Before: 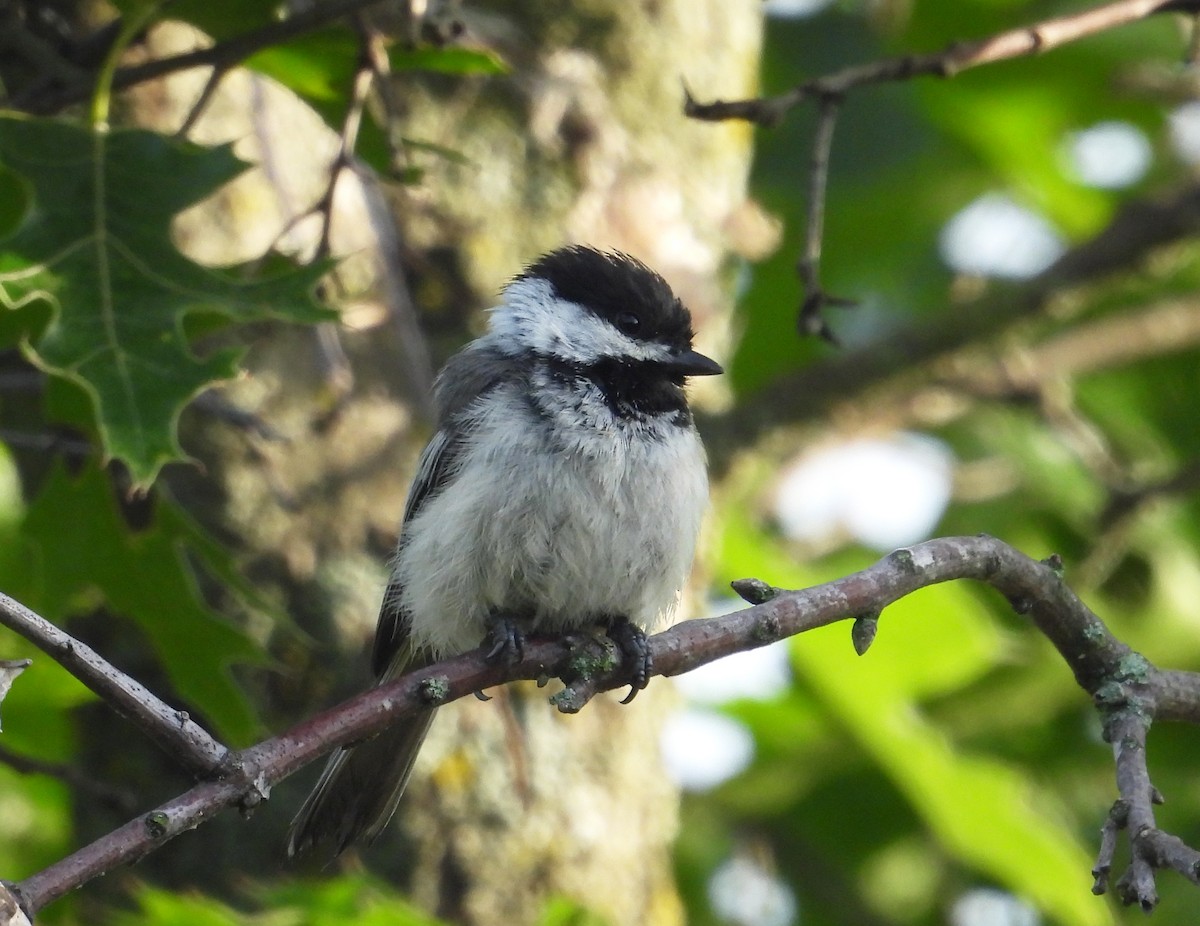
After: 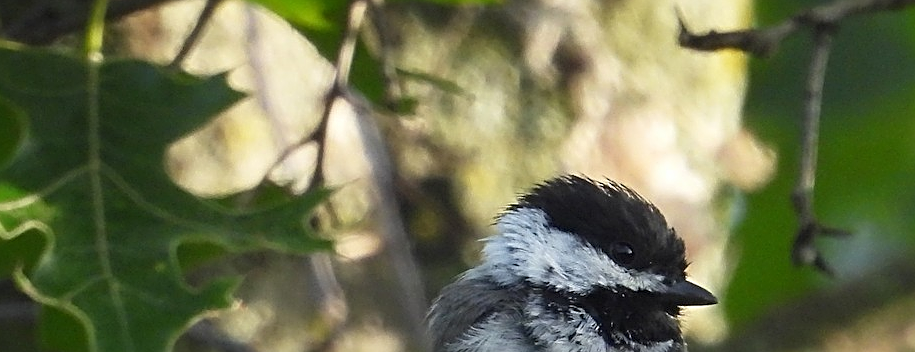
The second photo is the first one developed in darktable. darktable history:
tone equalizer: on, module defaults
sharpen: radius 2.584, amount 0.688
crop: left 0.579%, top 7.627%, right 23.167%, bottom 54.275%
